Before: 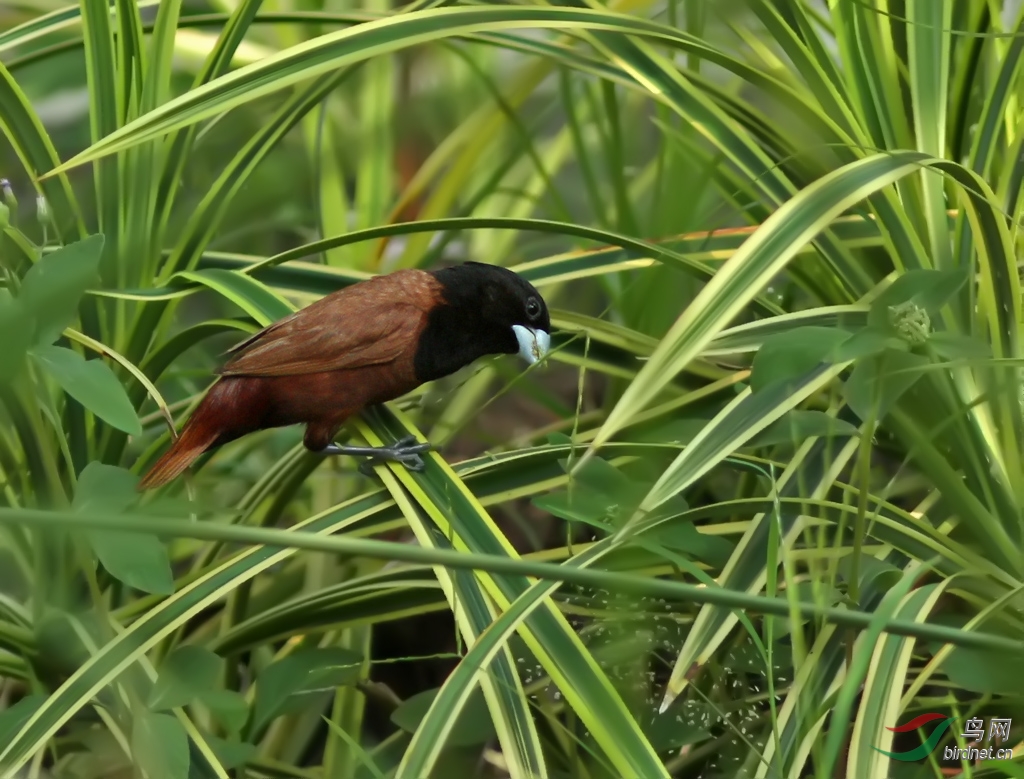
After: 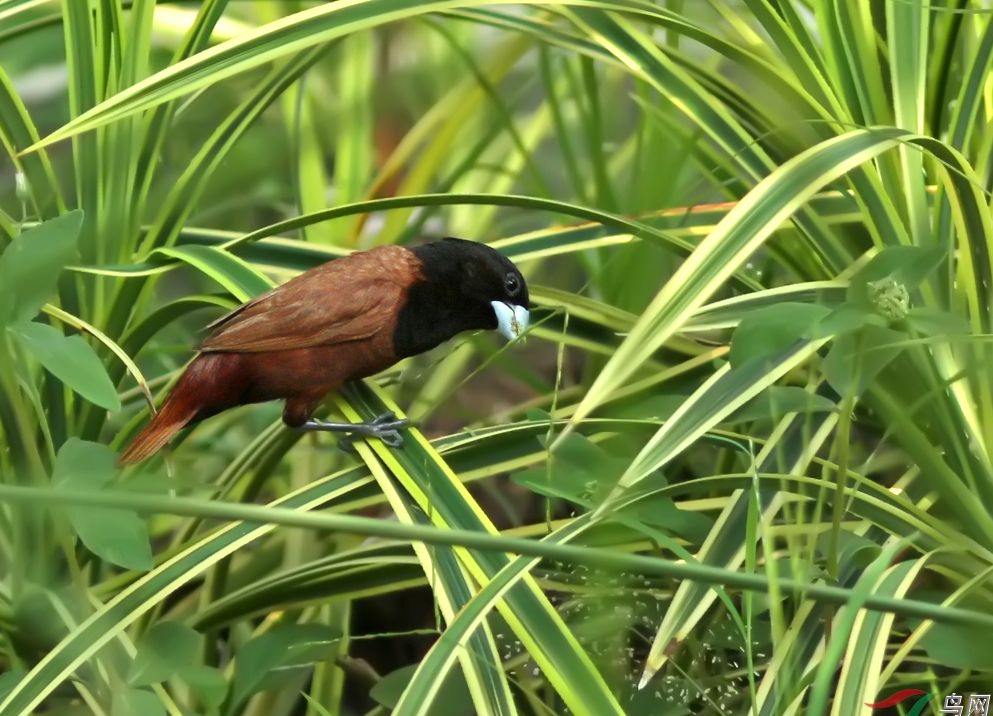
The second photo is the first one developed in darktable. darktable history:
crop: left 2.135%, top 3.179%, right 0.827%, bottom 4.9%
exposure: exposure 0.567 EV, compensate highlight preservation false
